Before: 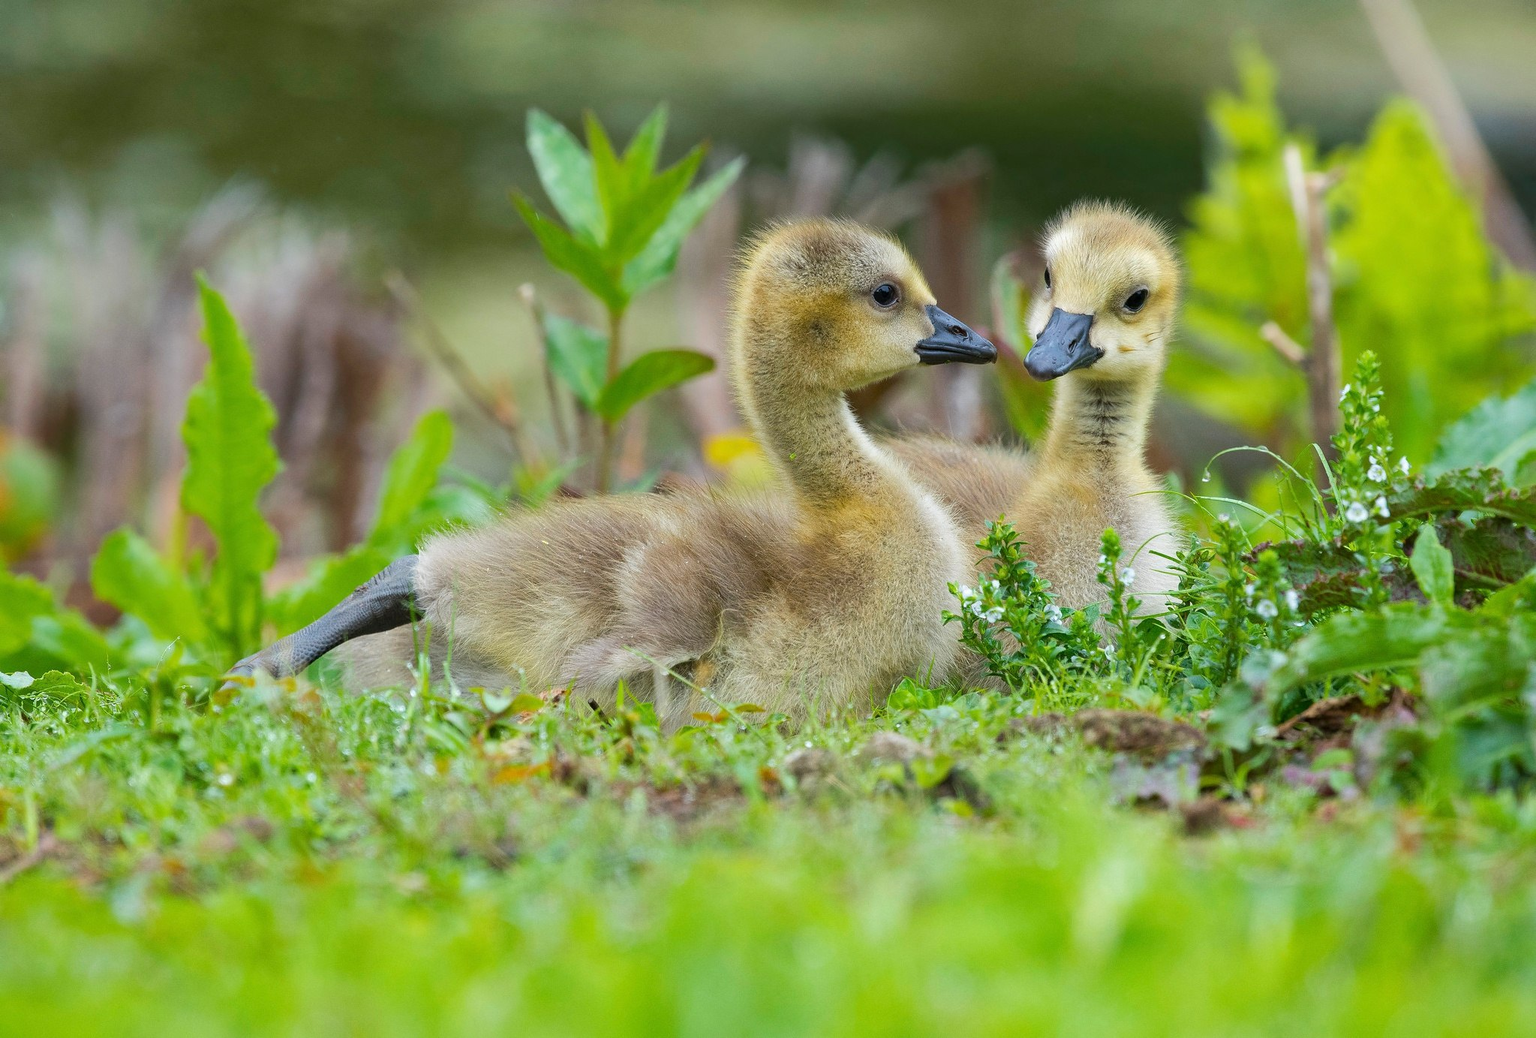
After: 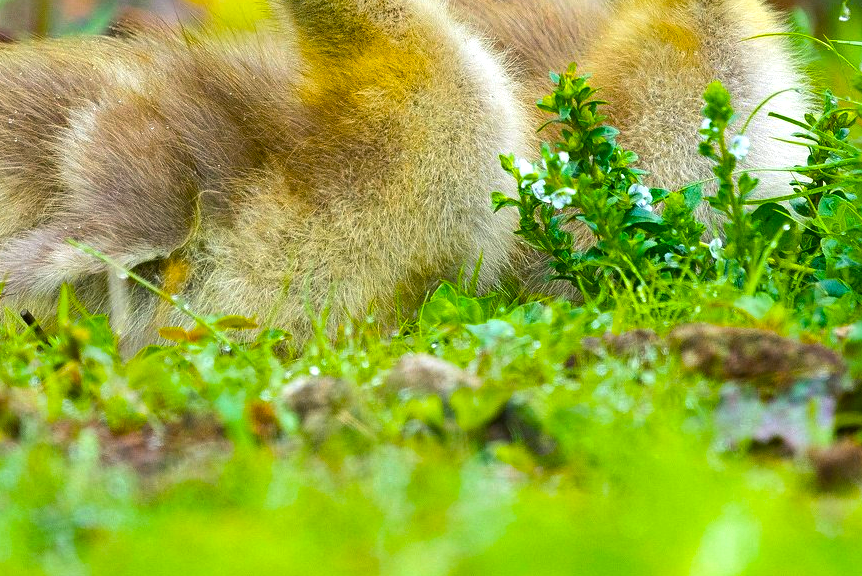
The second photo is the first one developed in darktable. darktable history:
crop: left 37.3%, top 44.944%, right 20.56%, bottom 13.358%
color balance rgb: shadows lift › chroma 2.03%, shadows lift › hue 247.6°, linear chroma grading › global chroma 9.282%, perceptual saturation grading › global saturation 39.994%, perceptual brilliance grading › global brilliance -17.097%, perceptual brilliance grading › highlights 29.478%, global vibrance 20%
